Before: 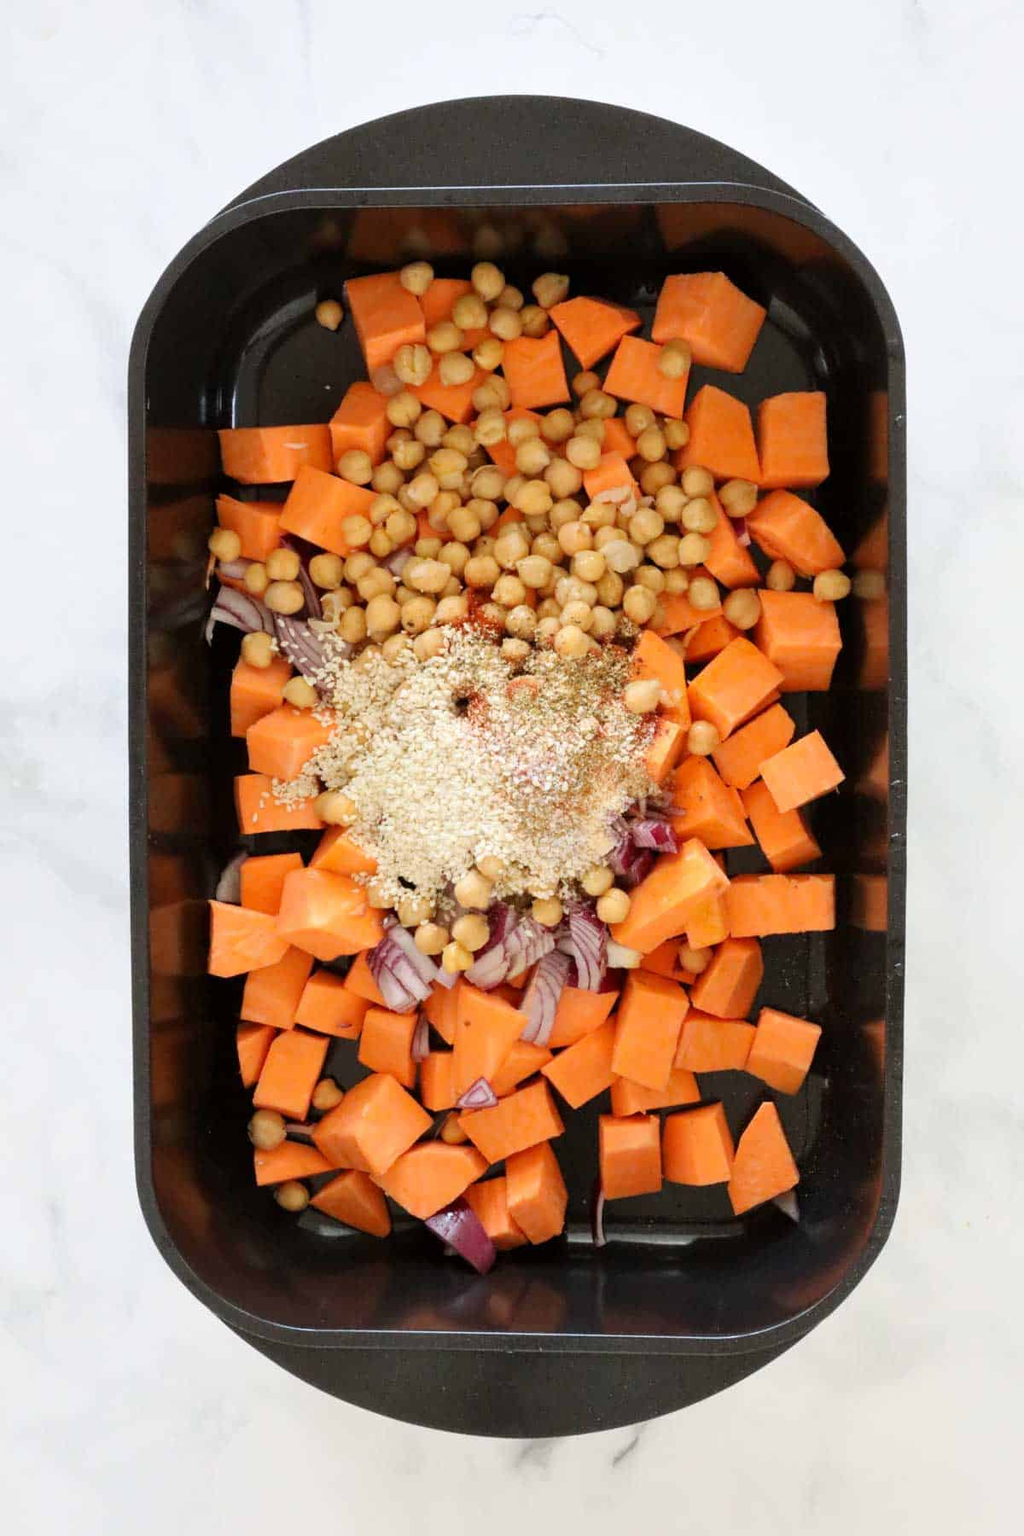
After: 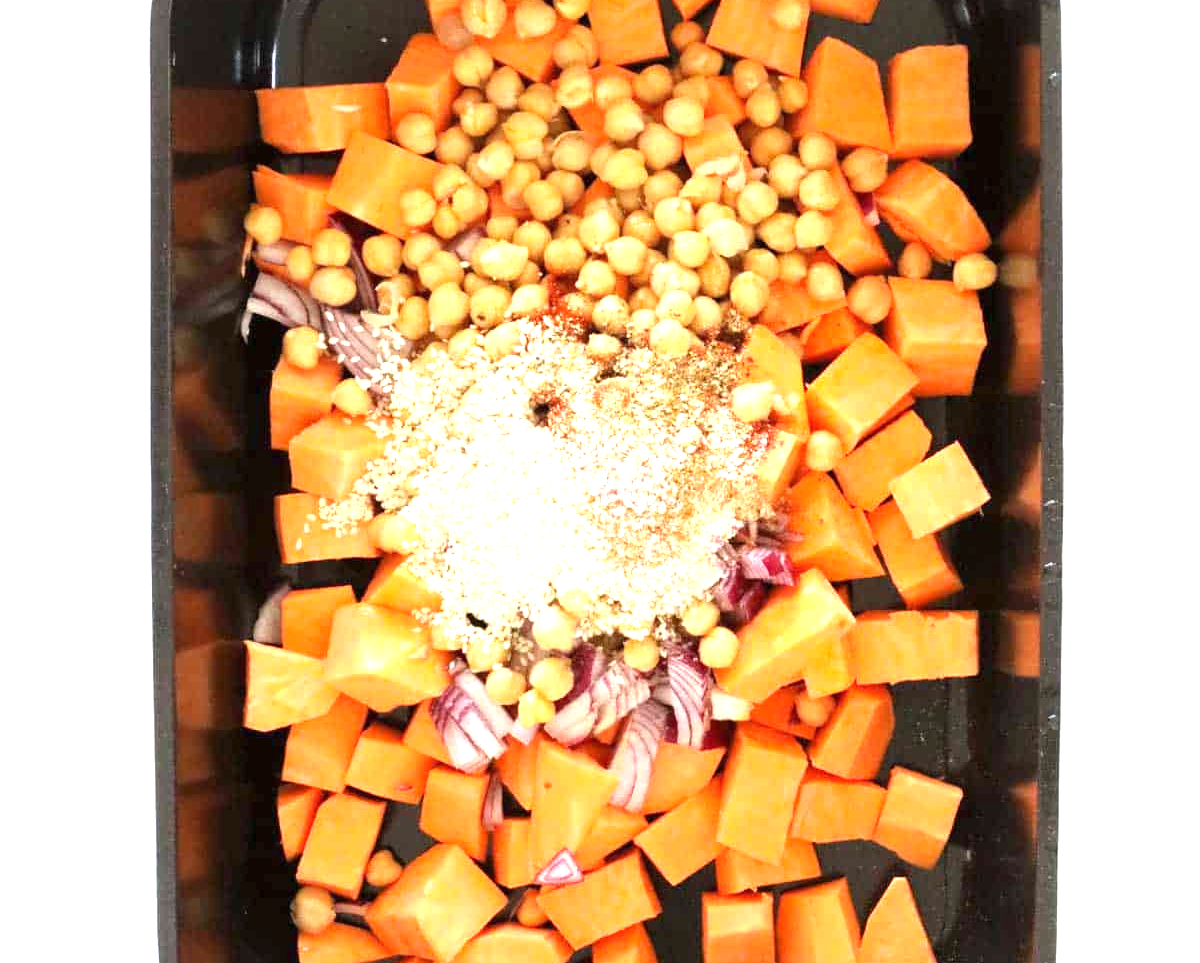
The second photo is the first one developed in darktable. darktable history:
crop and rotate: top 23.043%, bottom 23.437%
exposure: black level correction 0, exposure 1.2 EV, compensate highlight preservation false
